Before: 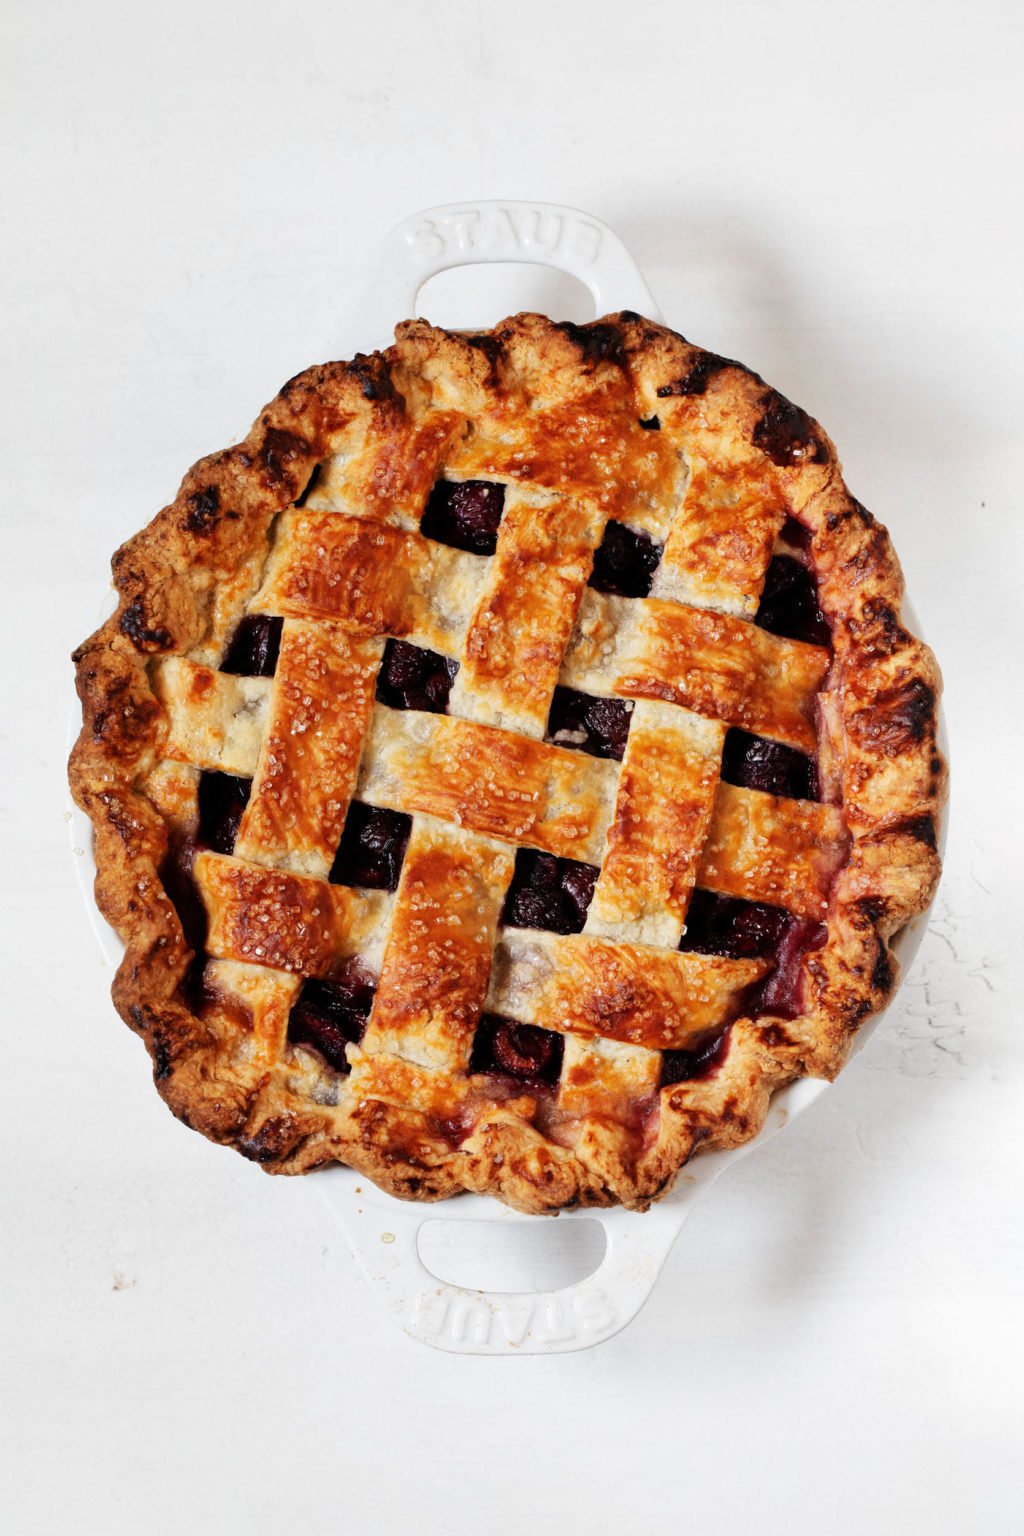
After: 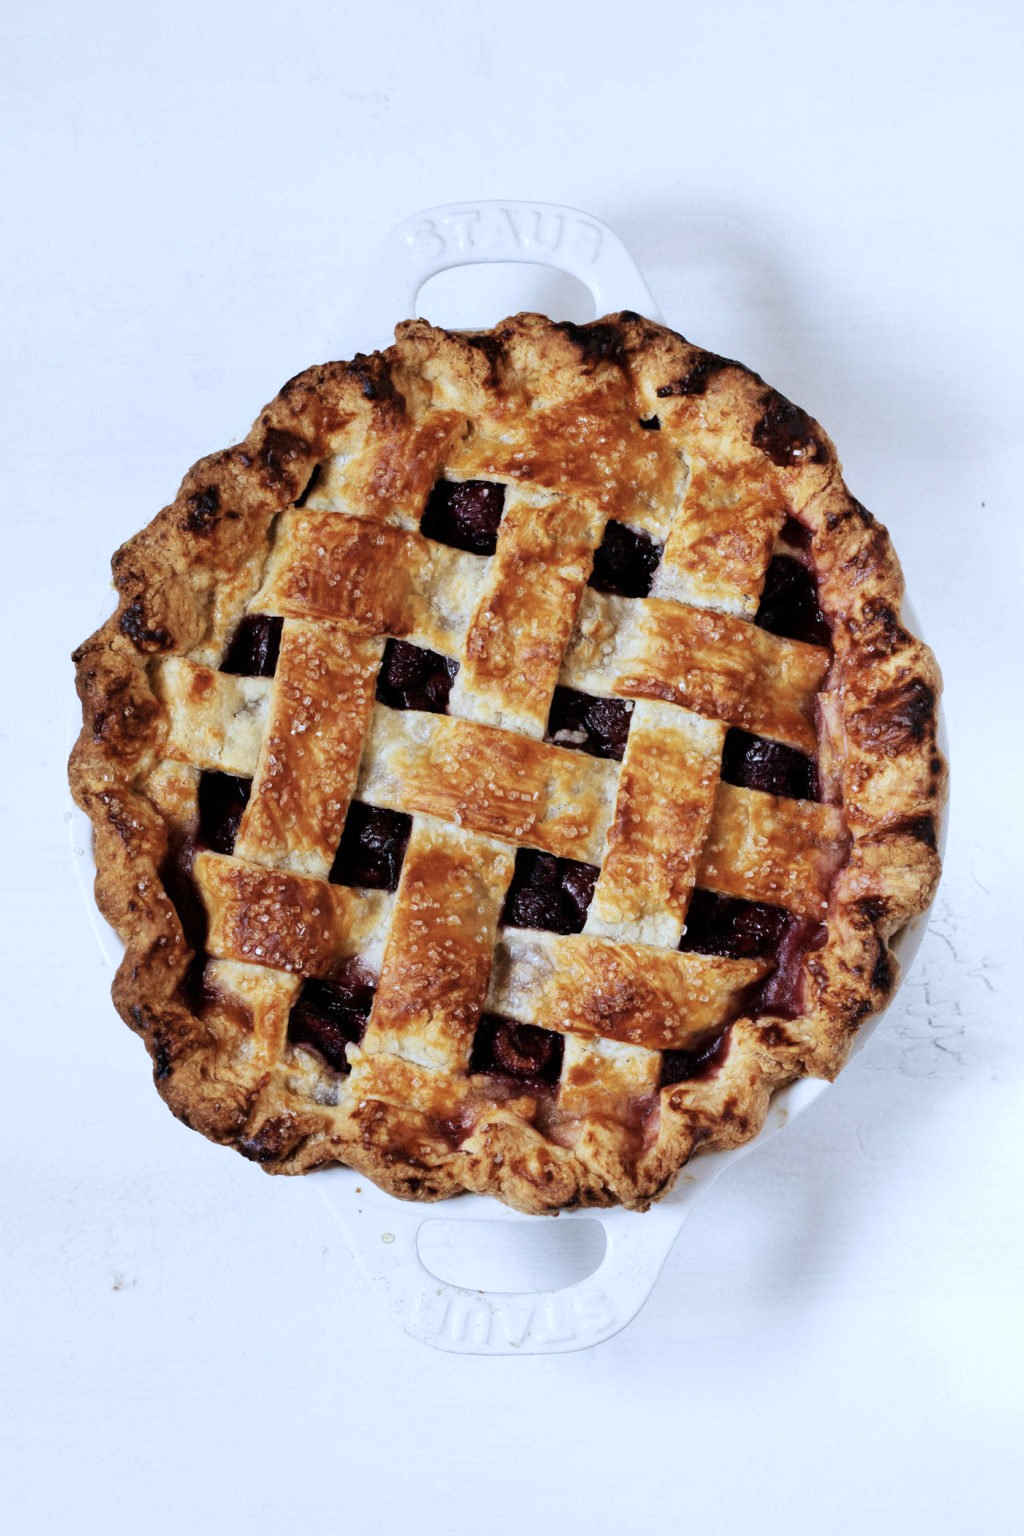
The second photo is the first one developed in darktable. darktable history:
contrast brightness saturation: contrast 0.06, brightness -0.01, saturation -0.23
velvia: strength 15%
white balance: red 0.926, green 1.003, blue 1.133
